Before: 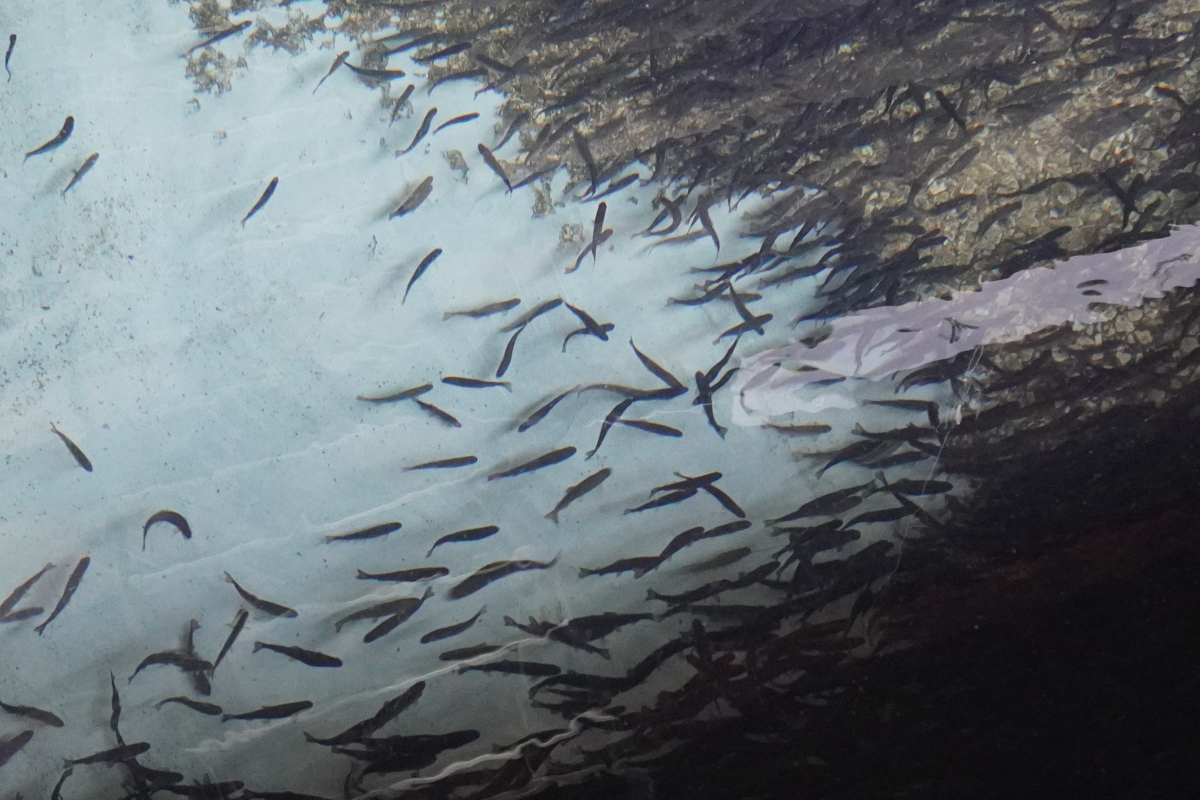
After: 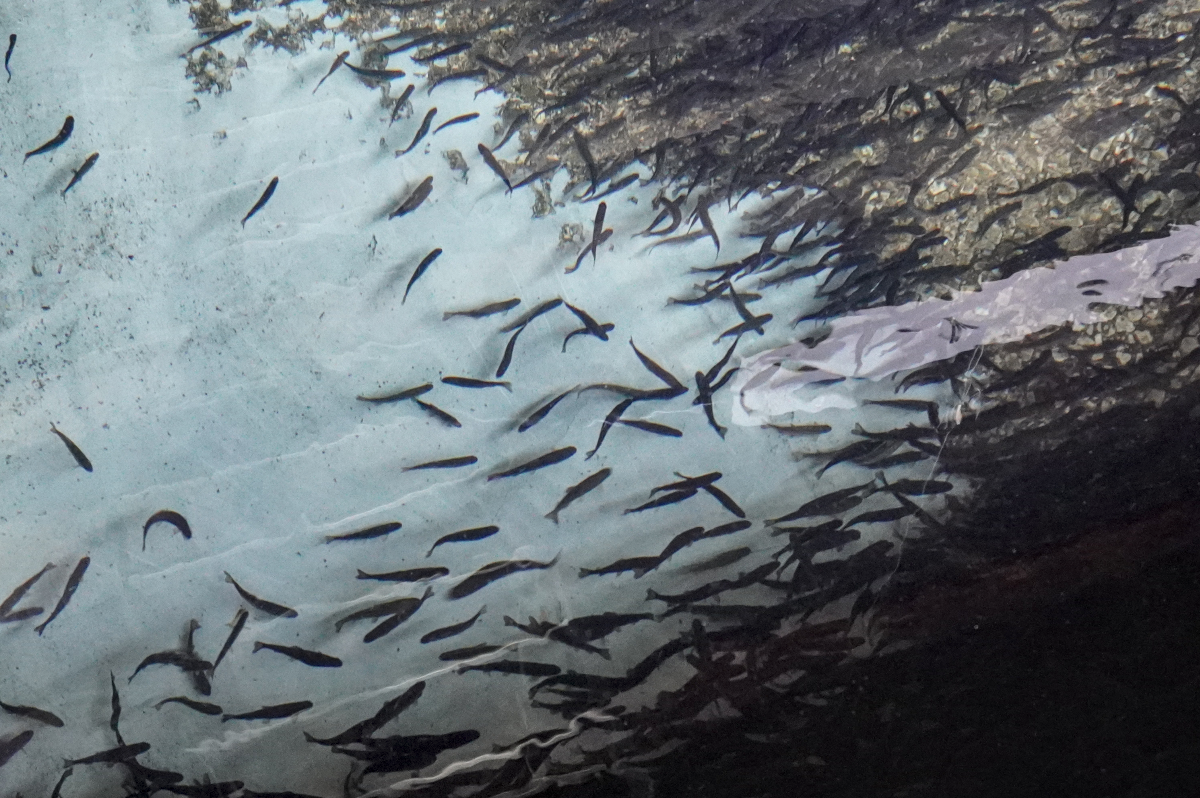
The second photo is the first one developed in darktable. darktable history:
crop: top 0.05%, bottom 0.098%
local contrast: detail 142%
shadows and highlights: shadows 25, highlights -48, soften with gaussian
